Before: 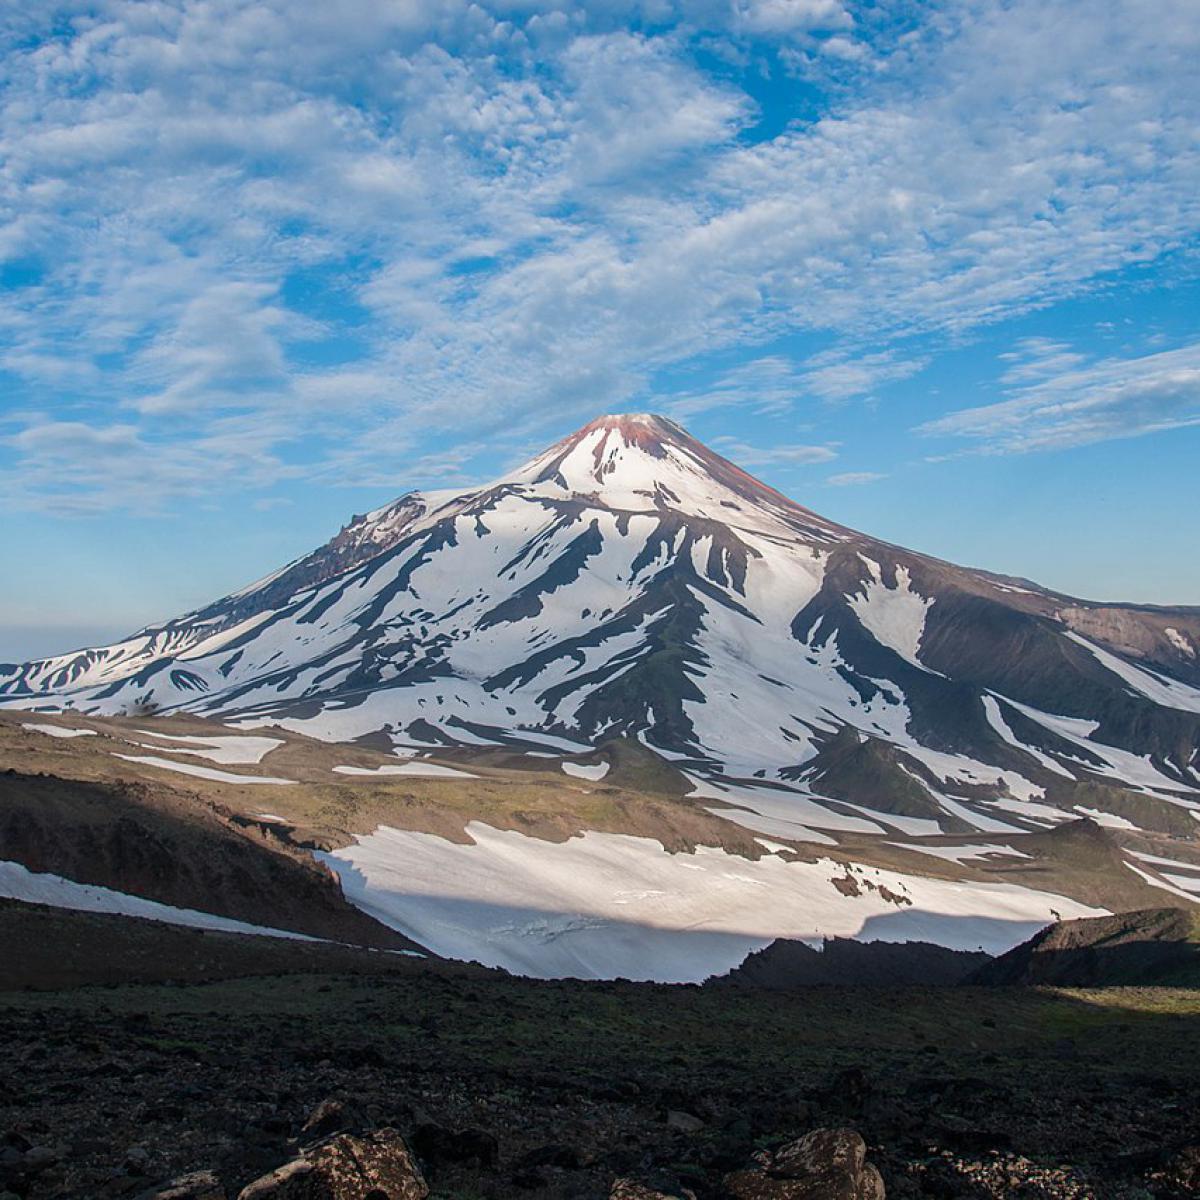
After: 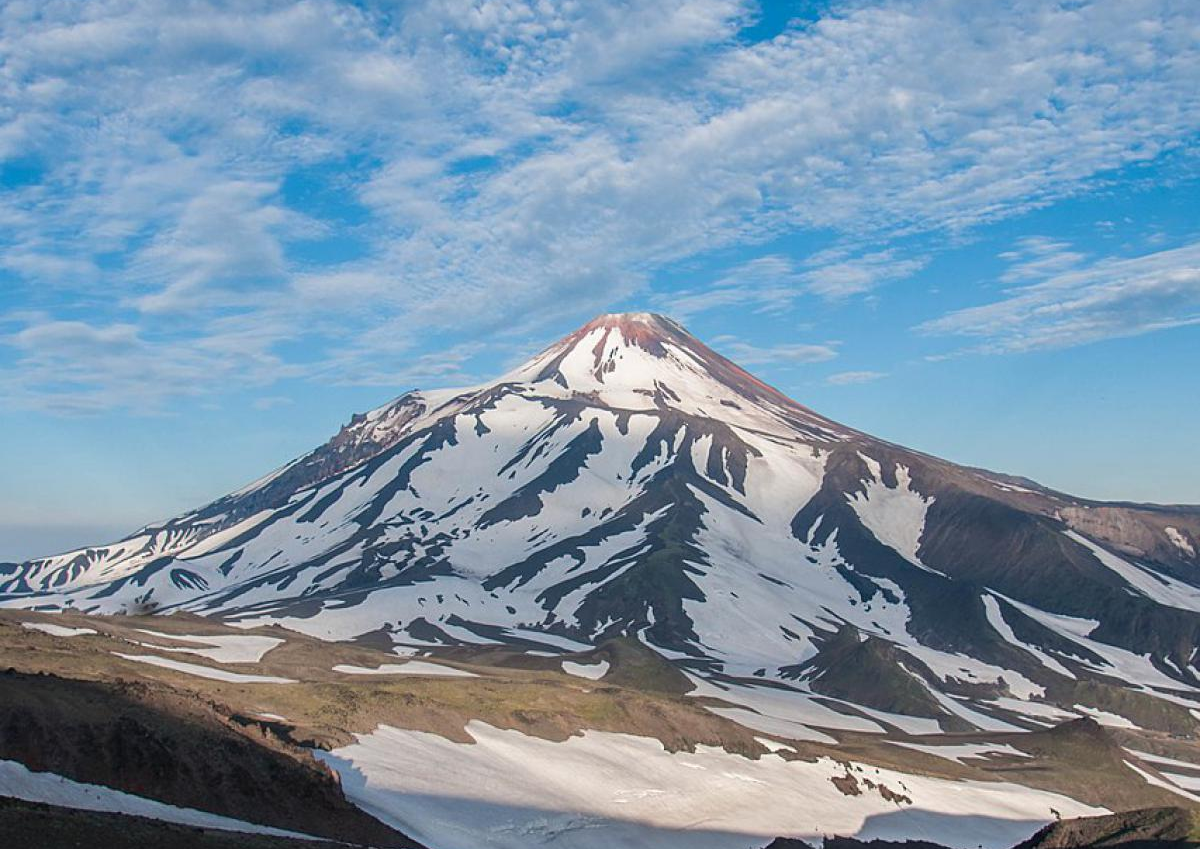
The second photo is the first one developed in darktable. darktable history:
crop and rotate: top 8.418%, bottom 20.807%
